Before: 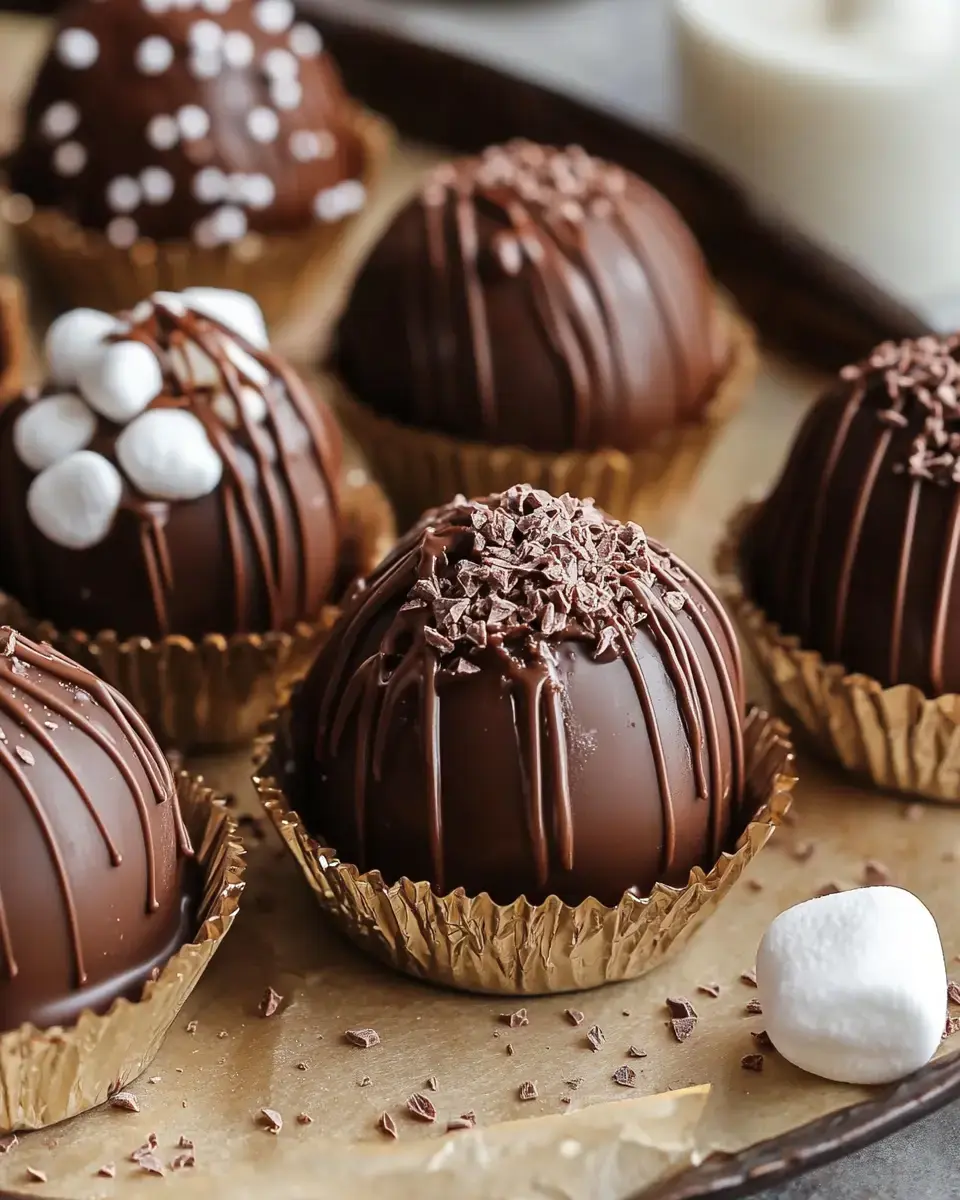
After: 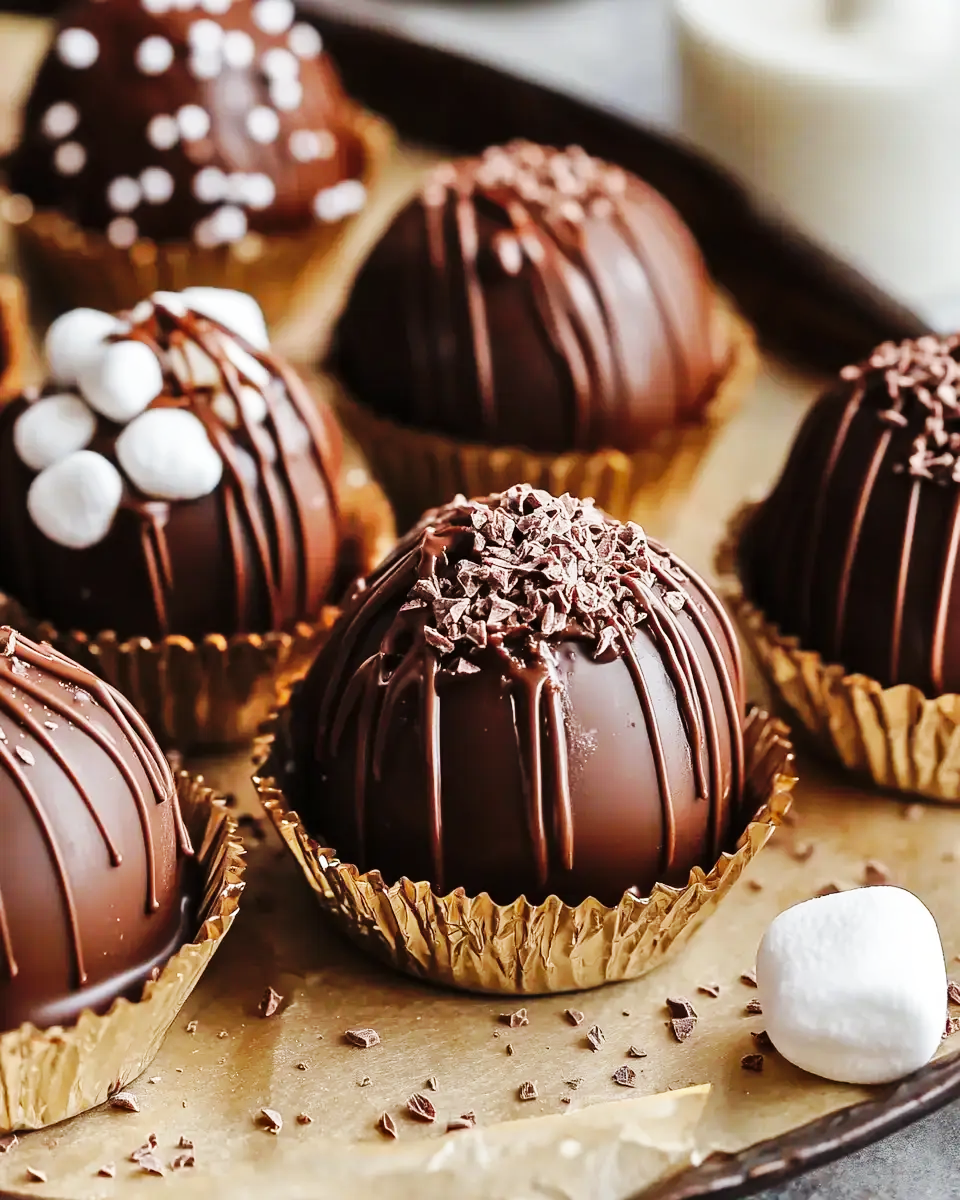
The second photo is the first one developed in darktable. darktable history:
base curve: curves: ch0 [(0, 0) (0.032, 0.025) (0.121, 0.166) (0.206, 0.329) (0.605, 0.79) (1, 1)], preserve colors none
shadows and highlights: soften with gaussian
tone equalizer: on, module defaults
